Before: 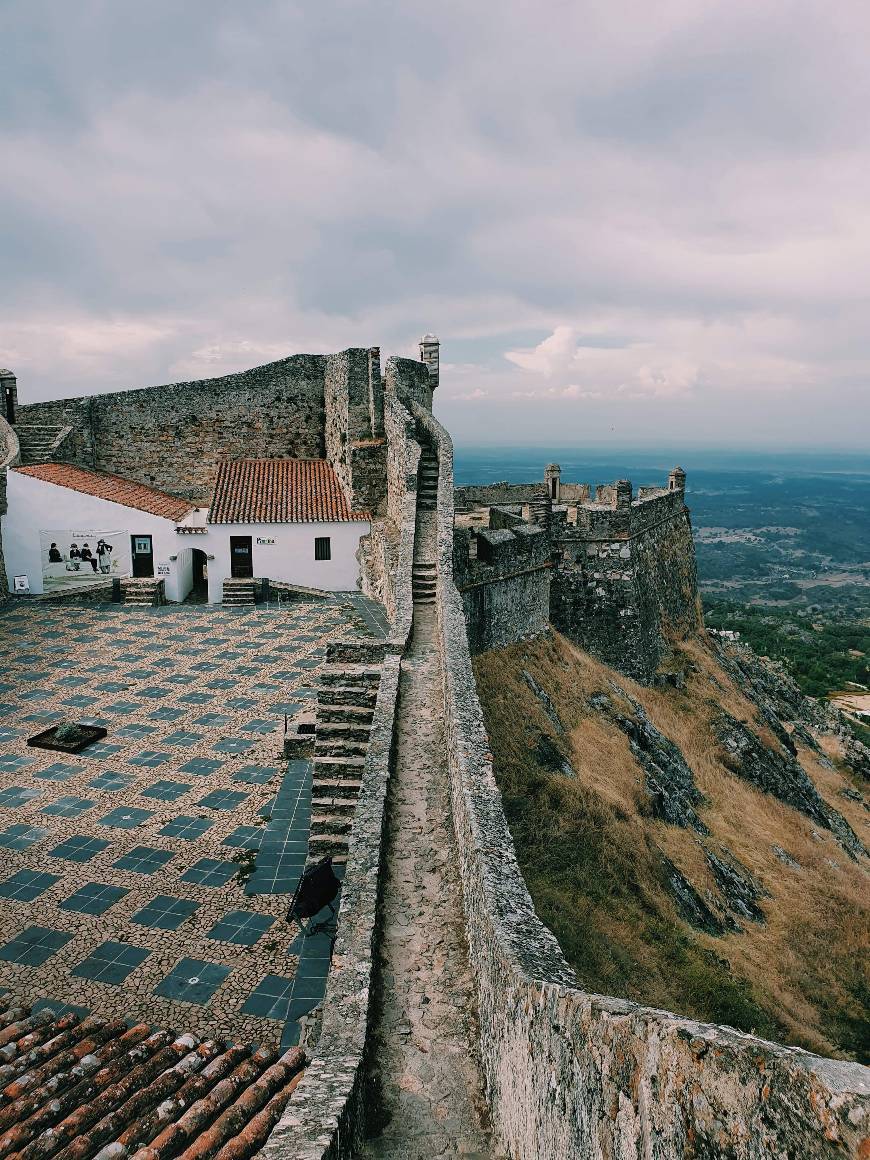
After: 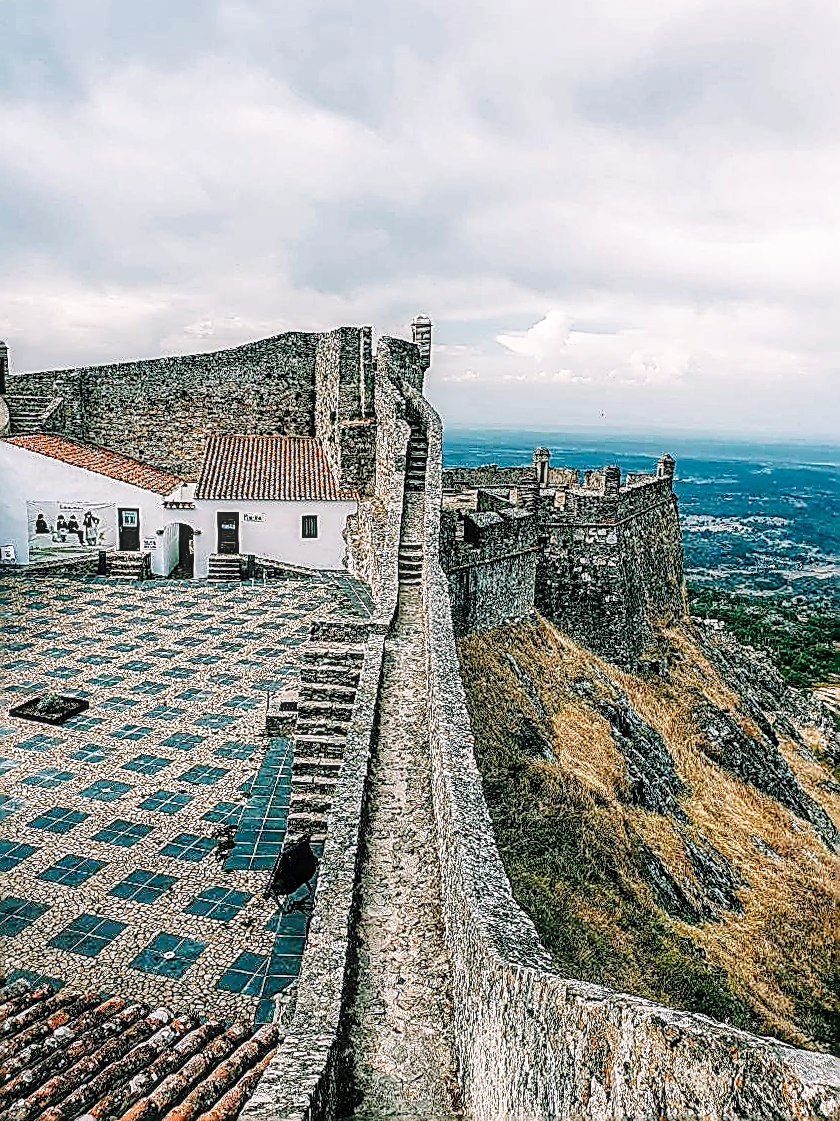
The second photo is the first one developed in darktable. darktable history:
crop and rotate: angle -1.5°
contrast brightness saturation: saturation 0.105
local contrast: highlights 3%, shadows 1%, detail 182%
base curve: curves: ch0 [(0, 0) (0.028, 0.03) (0.121, 0.232) (0.46, 0.748) (0.859, 0.968) (1, 1)], preserve colors none
sharpen: amount 1.851
